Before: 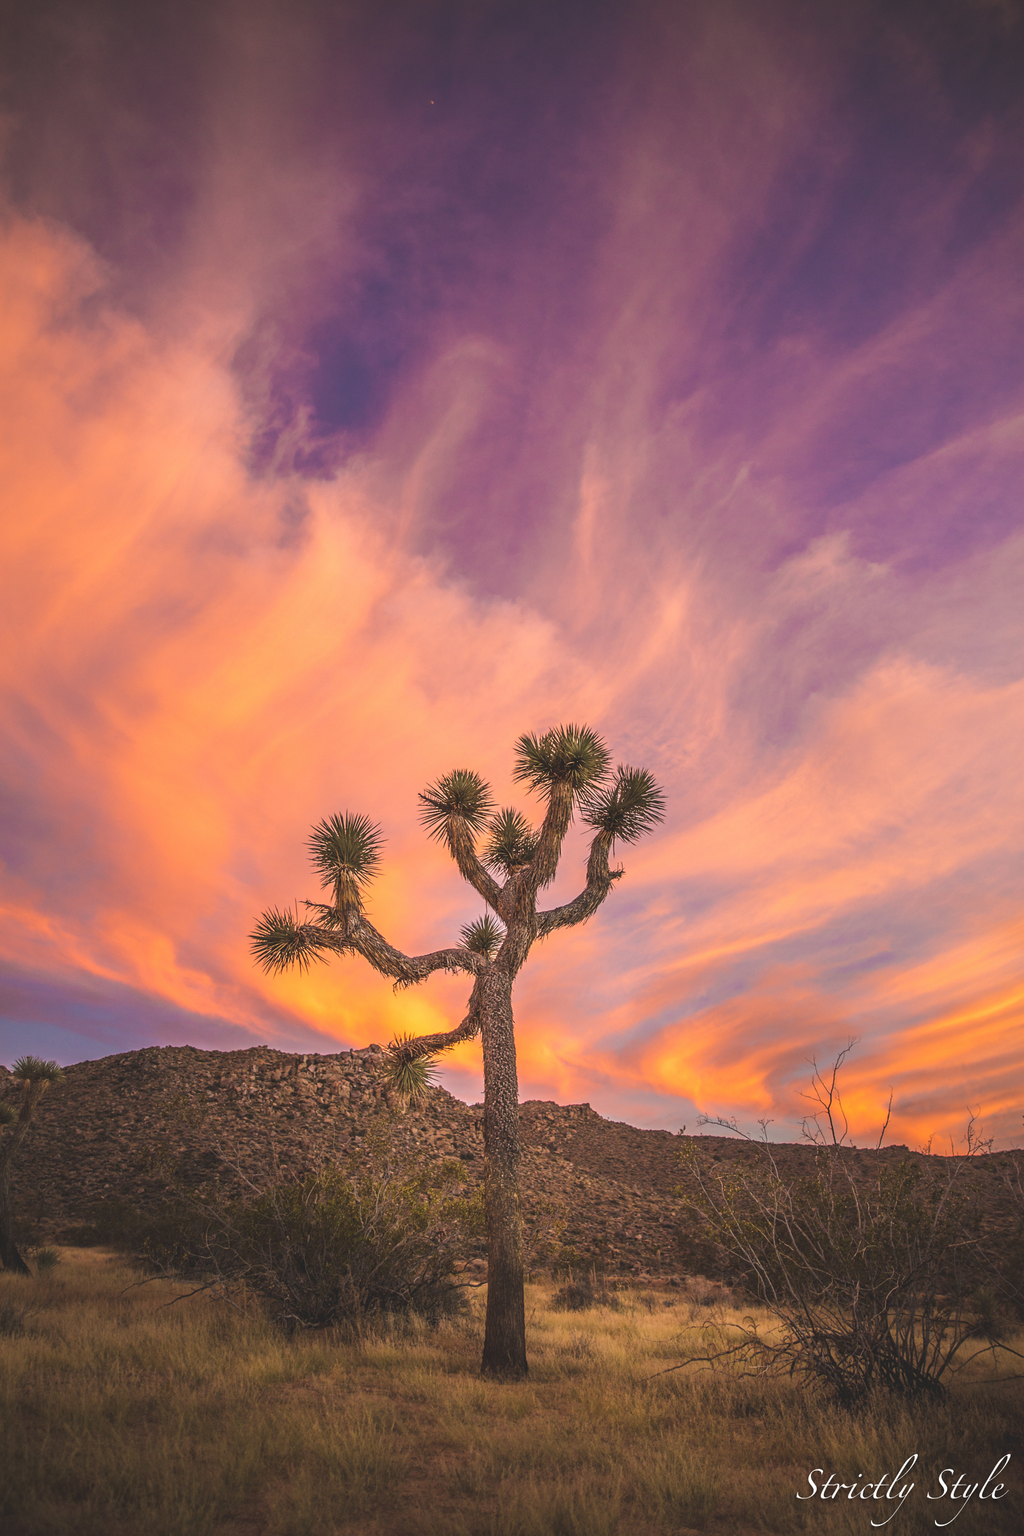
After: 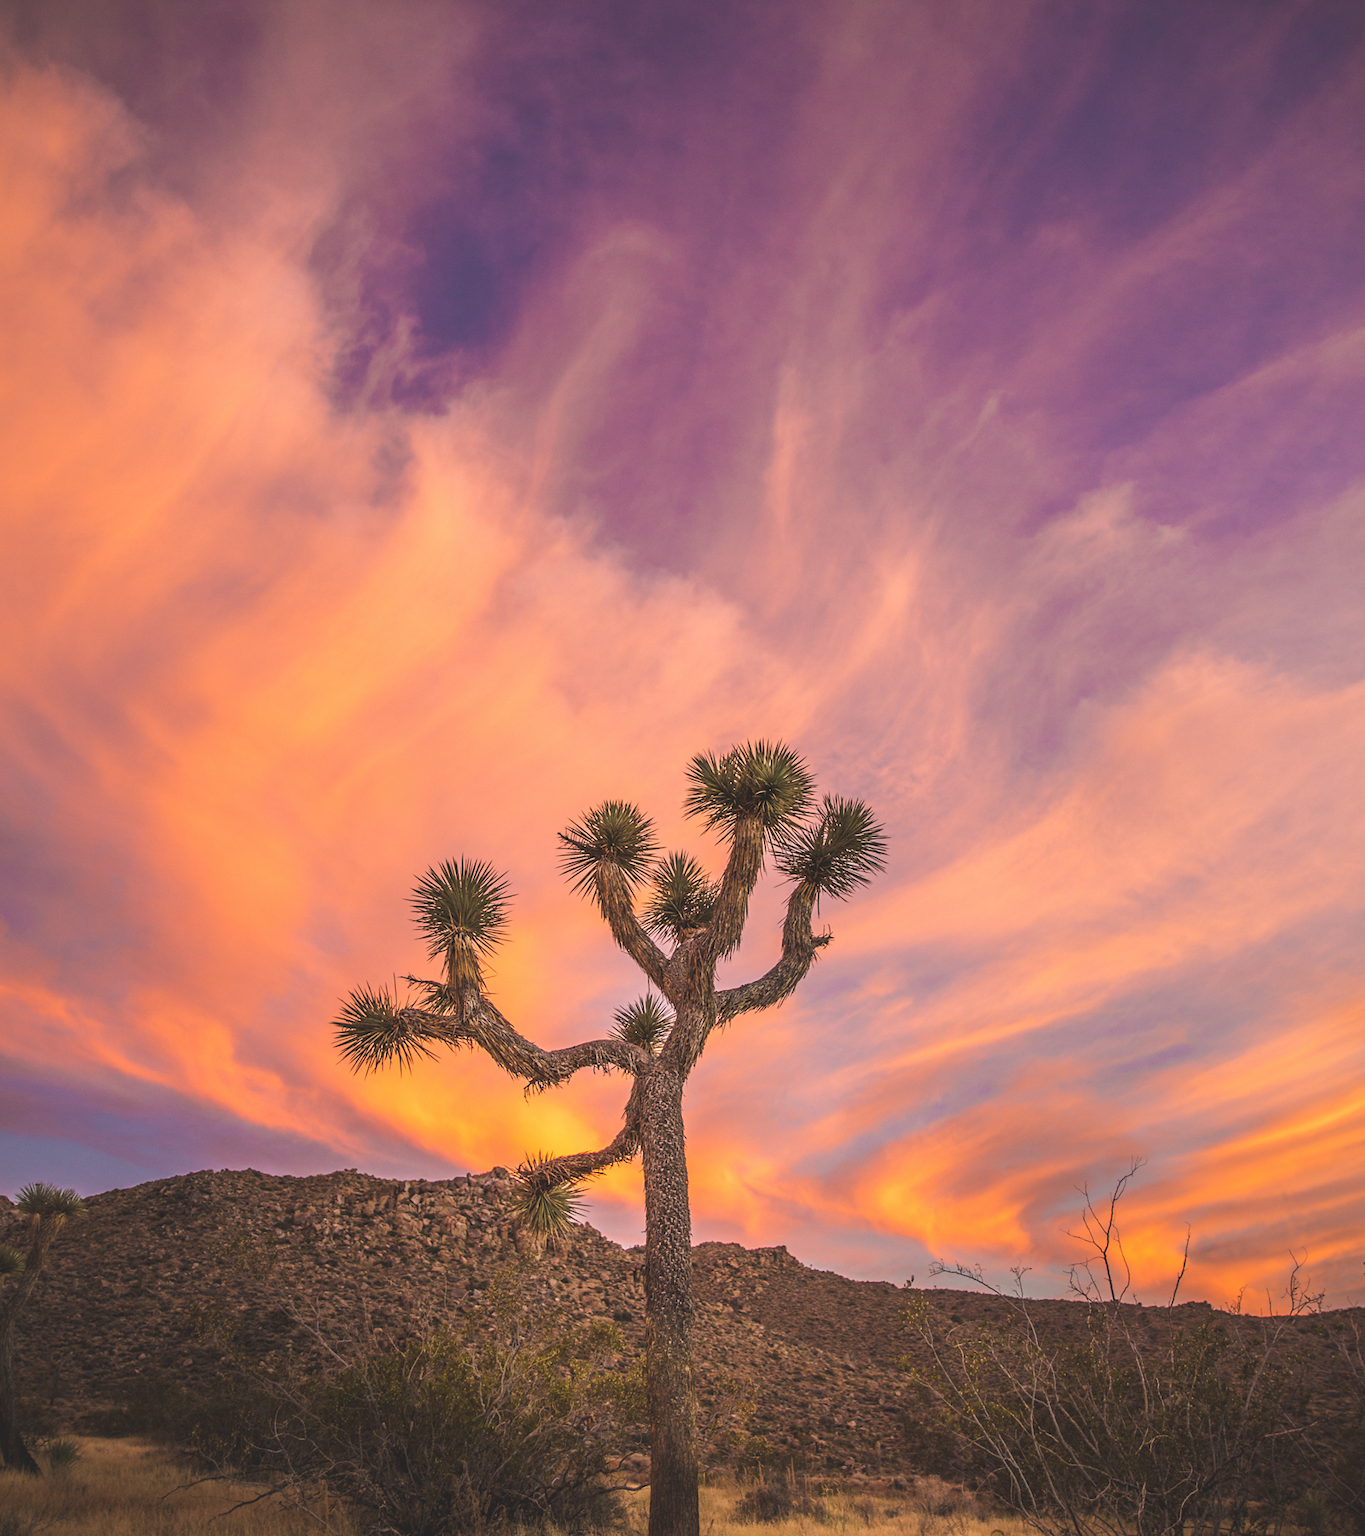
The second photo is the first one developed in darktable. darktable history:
crop: top 11.038%, bottom 13.962%
